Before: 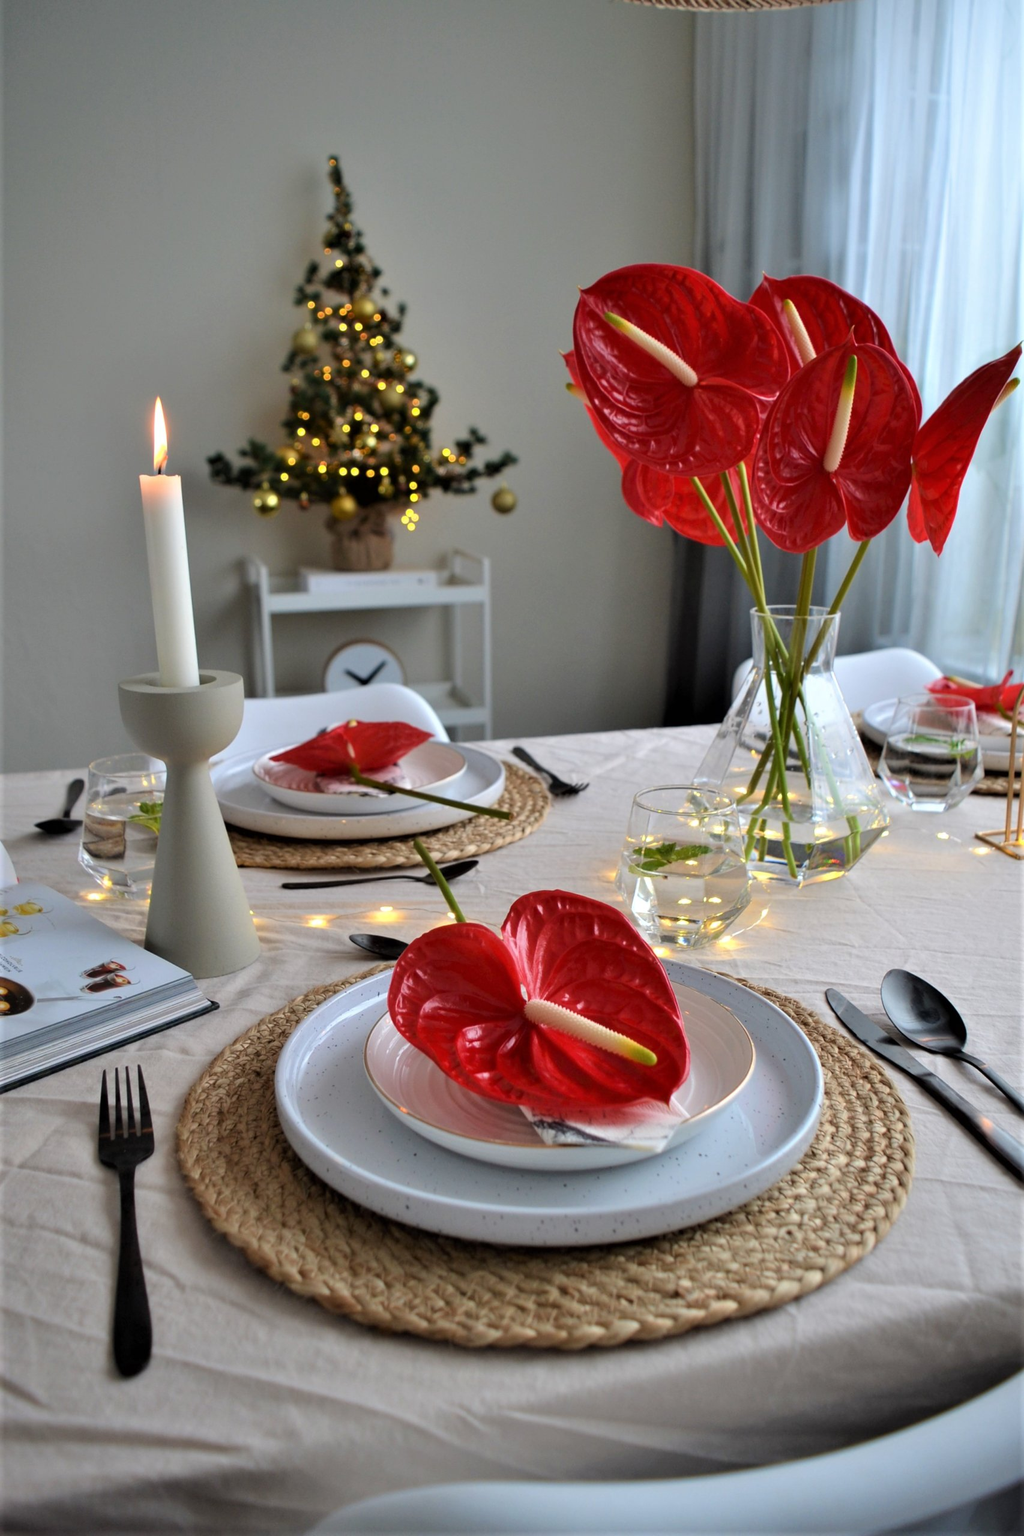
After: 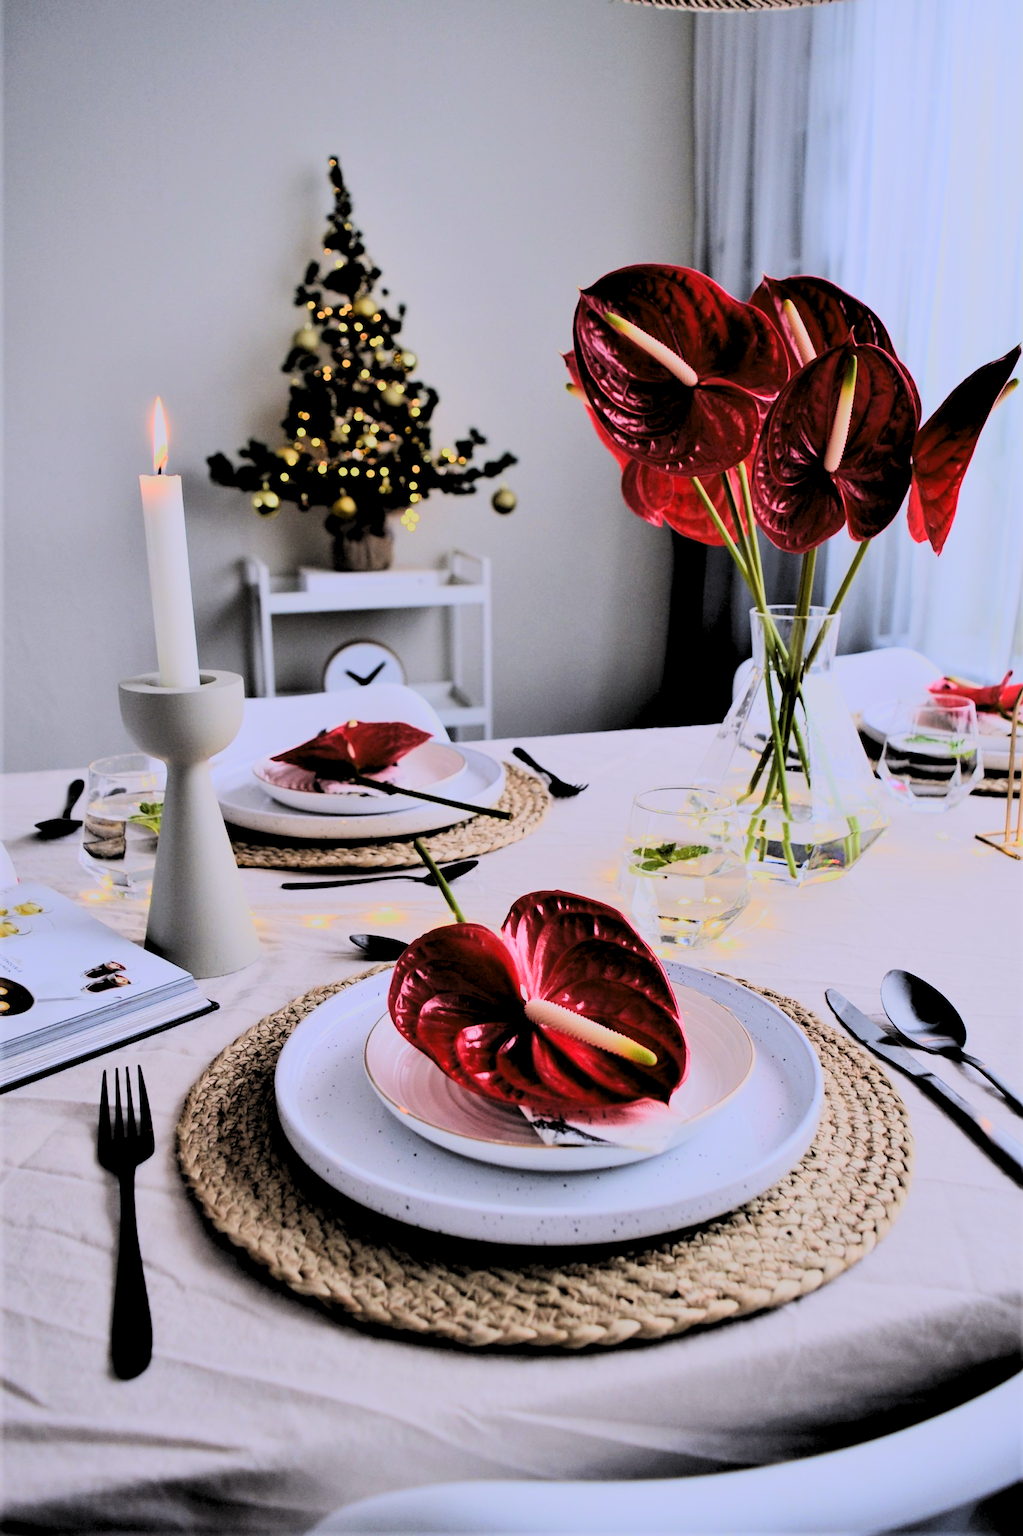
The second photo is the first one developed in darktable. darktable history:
color correction: highlights a* 7.34, highlights b* 4.37
filmic rgb: middle gray luminance 18.42%, black relative exposure -9 EV, white relative exposure 3.75 EV, threshold 6 EV, target black luminance 0%, hardness 4.85, latitude 67.35%, contrast 0.955, highlights saturation mix 20%, shadows ↔ highlights balance 21.36%, add noise in highlights 0, preserve chrominance luminance Y, color science v3 (2019), use custom middle-gray values true, iterations of high-quality reconstruction 0, contrast in highlights soft, enable highlight reconstruction true
levels: levels [0.116, 0.574, 1]
white balance: red 0.926, green 1.003, blue 1.133
rgb curve: curves: ch0 [(0, 0) (0.21, 0.15) (0.24, 0.21) (0.5, 0.75) (0.75, 0.96) (0.89, 0.99) (1, 1)]; ch1 [(0, 0.02) (0.21, 0.13) (0.25, 0.2) (0.5, 0.67) (0.75, 0.9) (0.89, 0.97) (1, 1)]; ch2 [(0, 0.02) (0.21, 0.13) (0.25, 0.2) (0.5, 0.67) (0.75, 0.9) (0.89, 0.97) (1, 1)], compensate middle gray true
